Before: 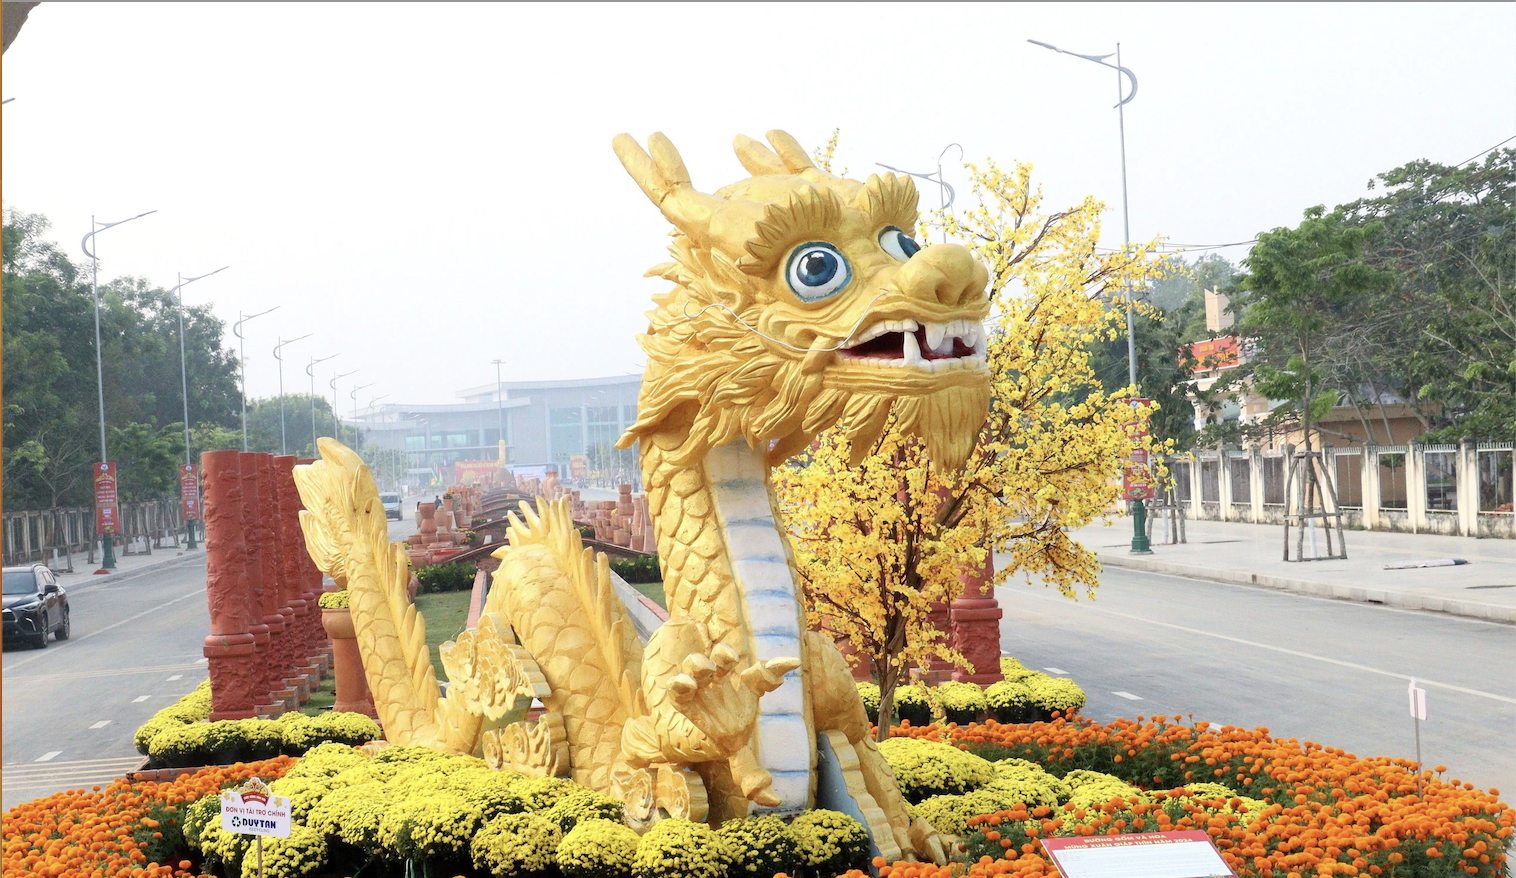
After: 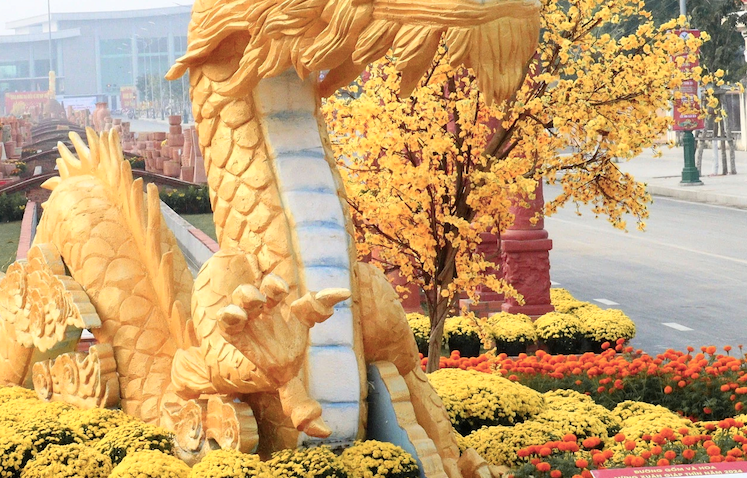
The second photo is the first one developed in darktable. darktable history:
crop: left 29.692%, top 42.057%, right 20.982%, bottom 3.477%
color zones: curves: ch1 [(0.263, 0.53) (0.376, 0.287) (0.487, 0.512) (0.748, 0.547) (1, 0.513)]; ch2 [(0.262, 0.45) (0.751, 0.477)]
